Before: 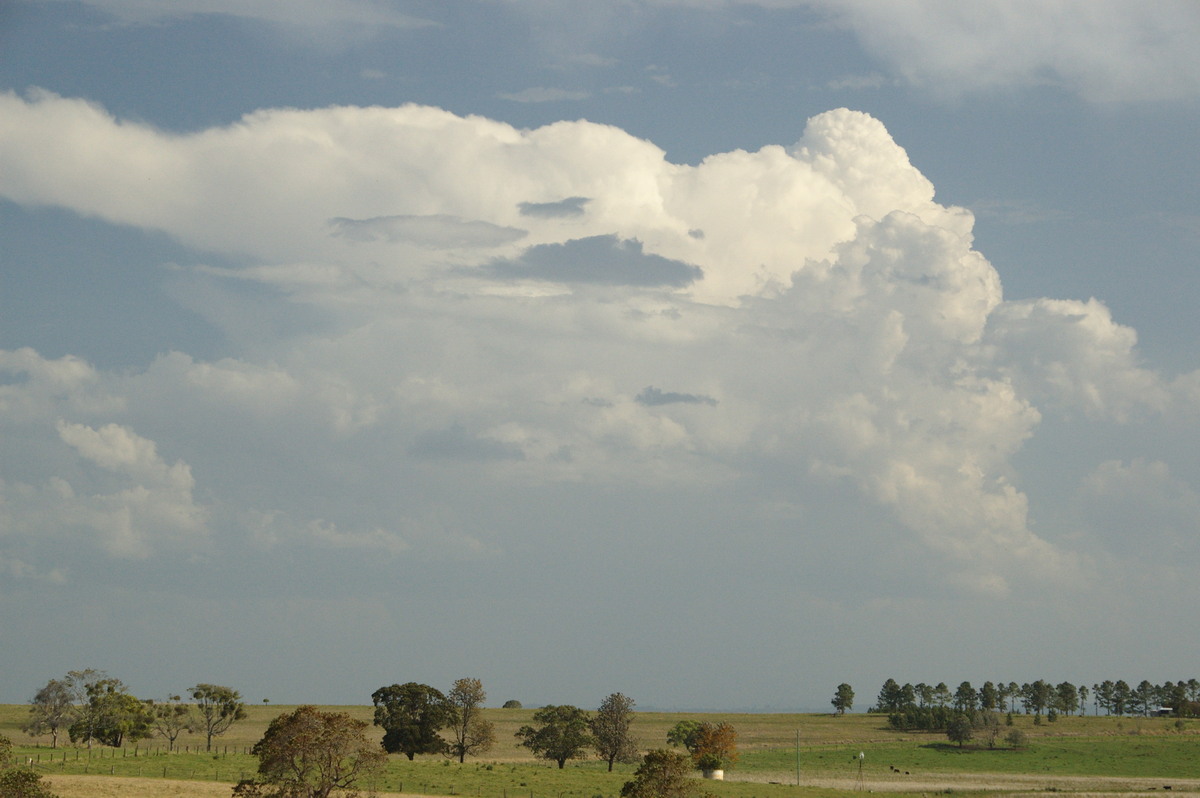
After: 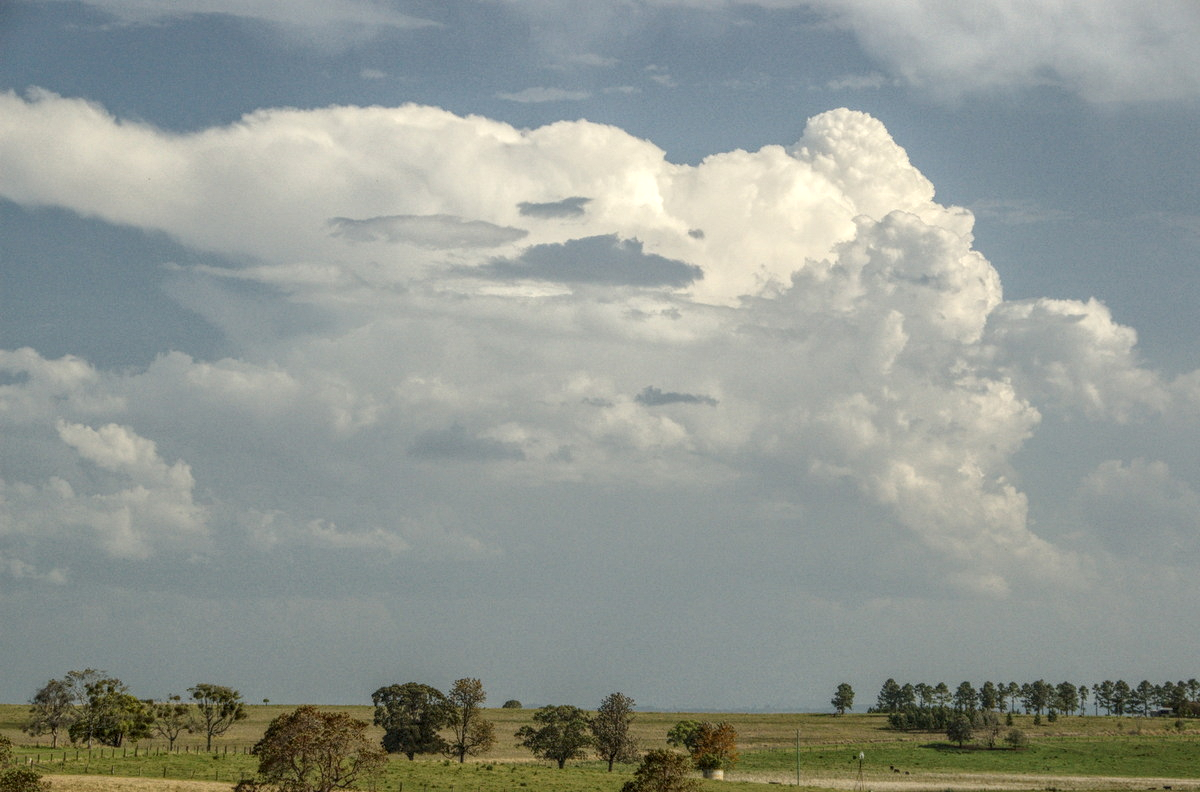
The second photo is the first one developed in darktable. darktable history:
local contrast: highlights 3%, shadows 3%, detail 200%, midtone range 0.248
